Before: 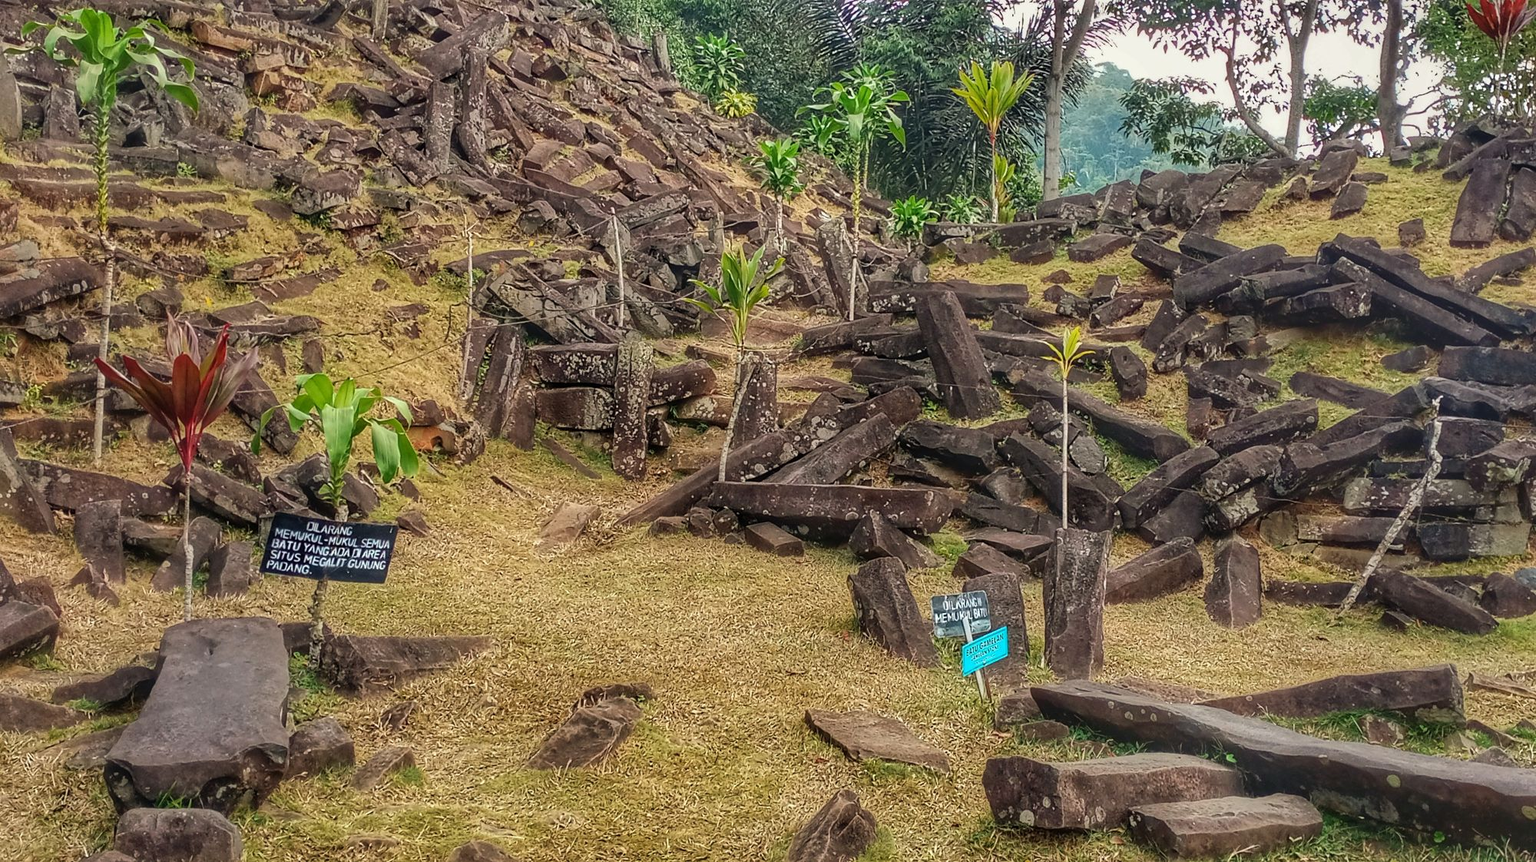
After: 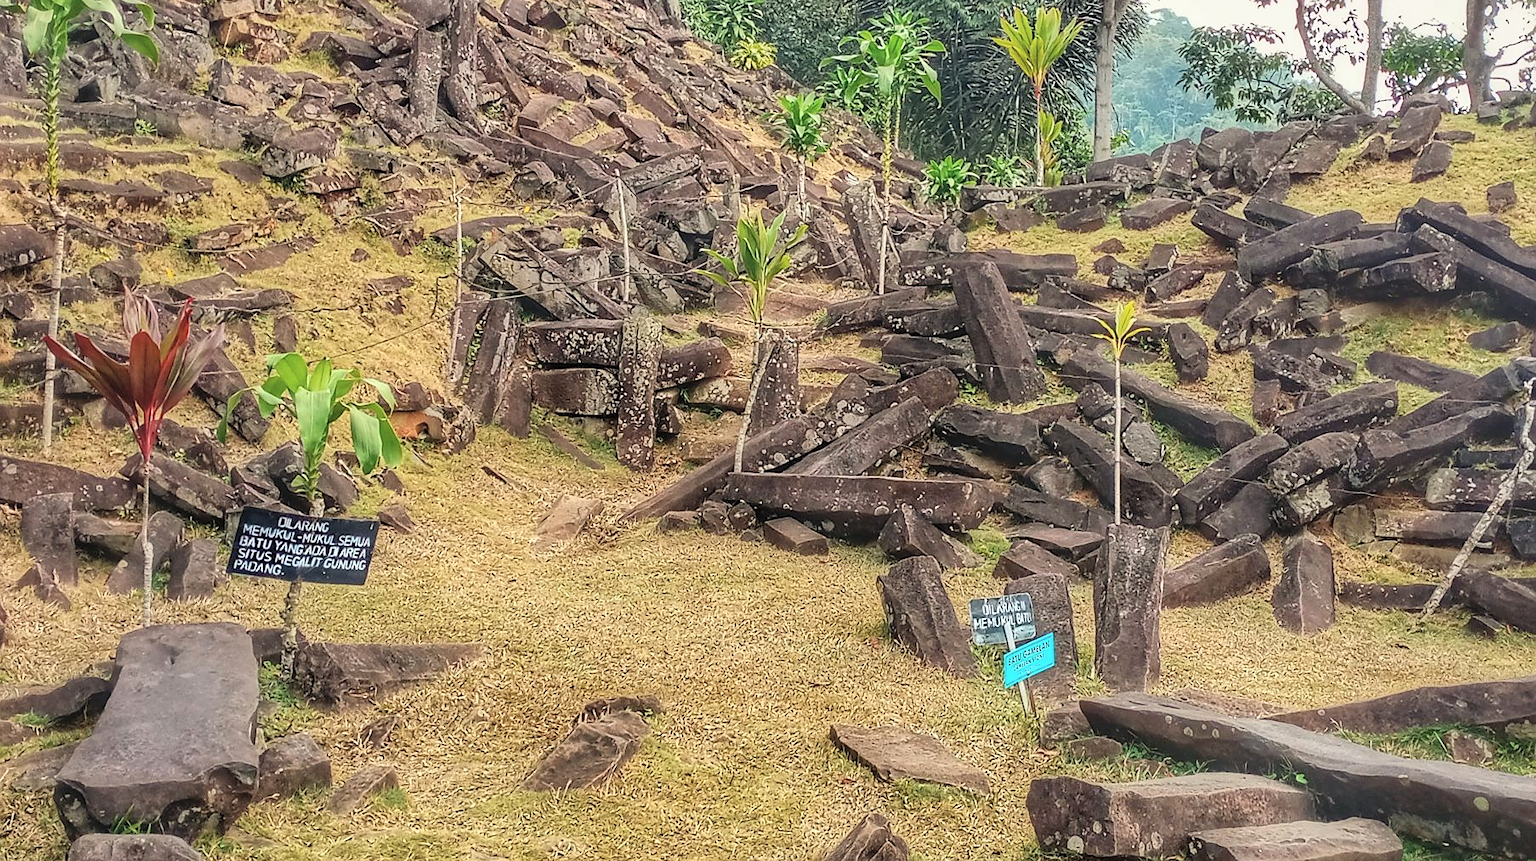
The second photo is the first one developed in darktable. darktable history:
crop: left 3.641%, top 6.377%, right 5.968%, bottom 3.261%
contrast brightness saturation: contrast 0.137, brightness 0.221
sharpen: radius 1.01, threshold 0.944
